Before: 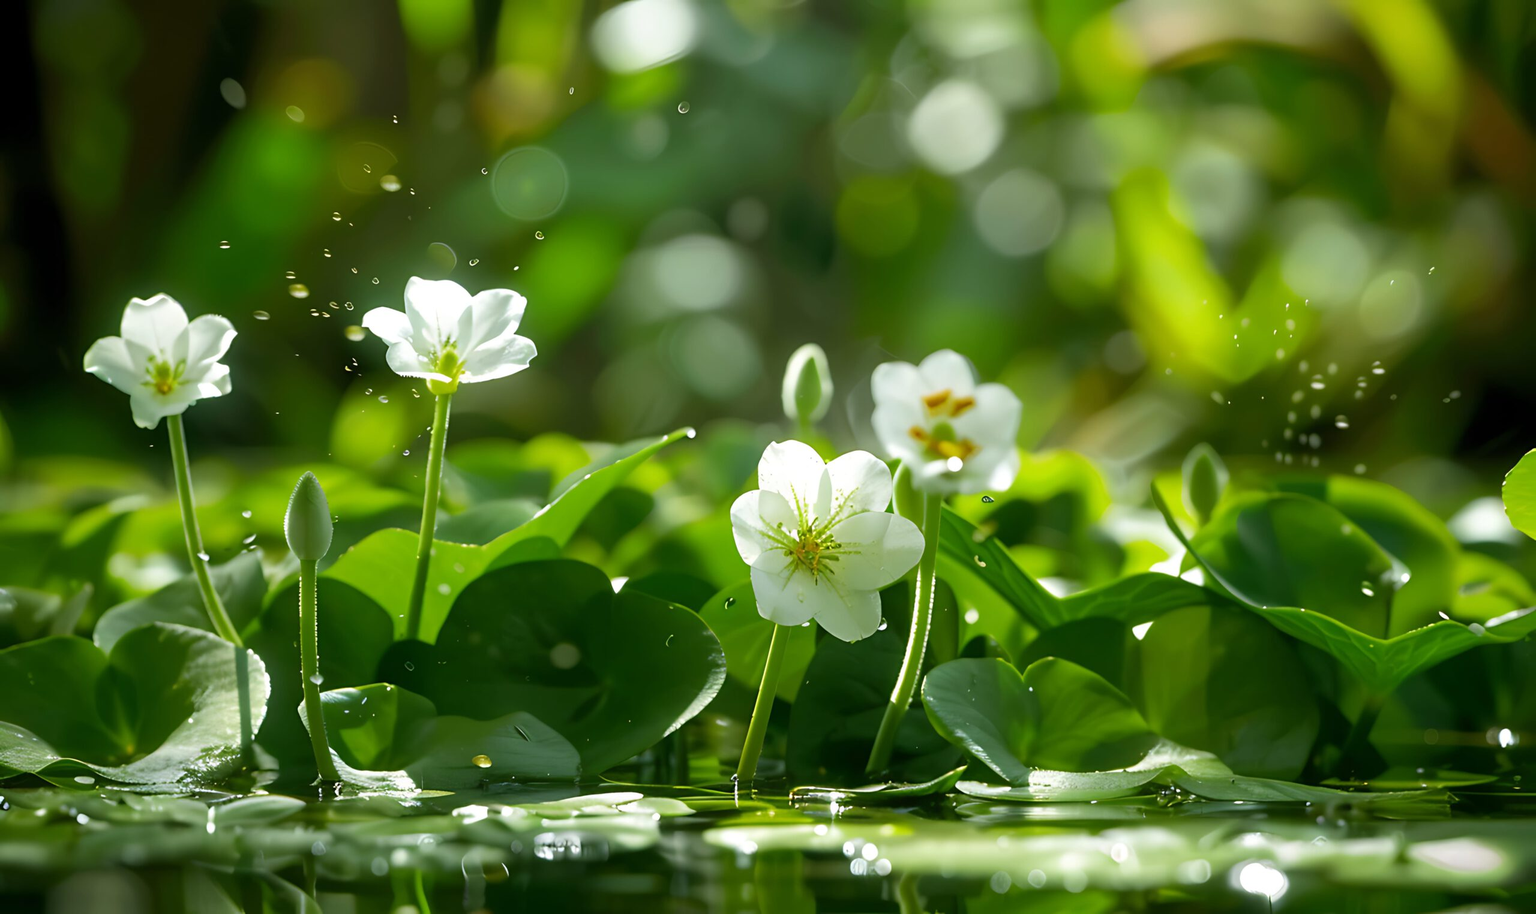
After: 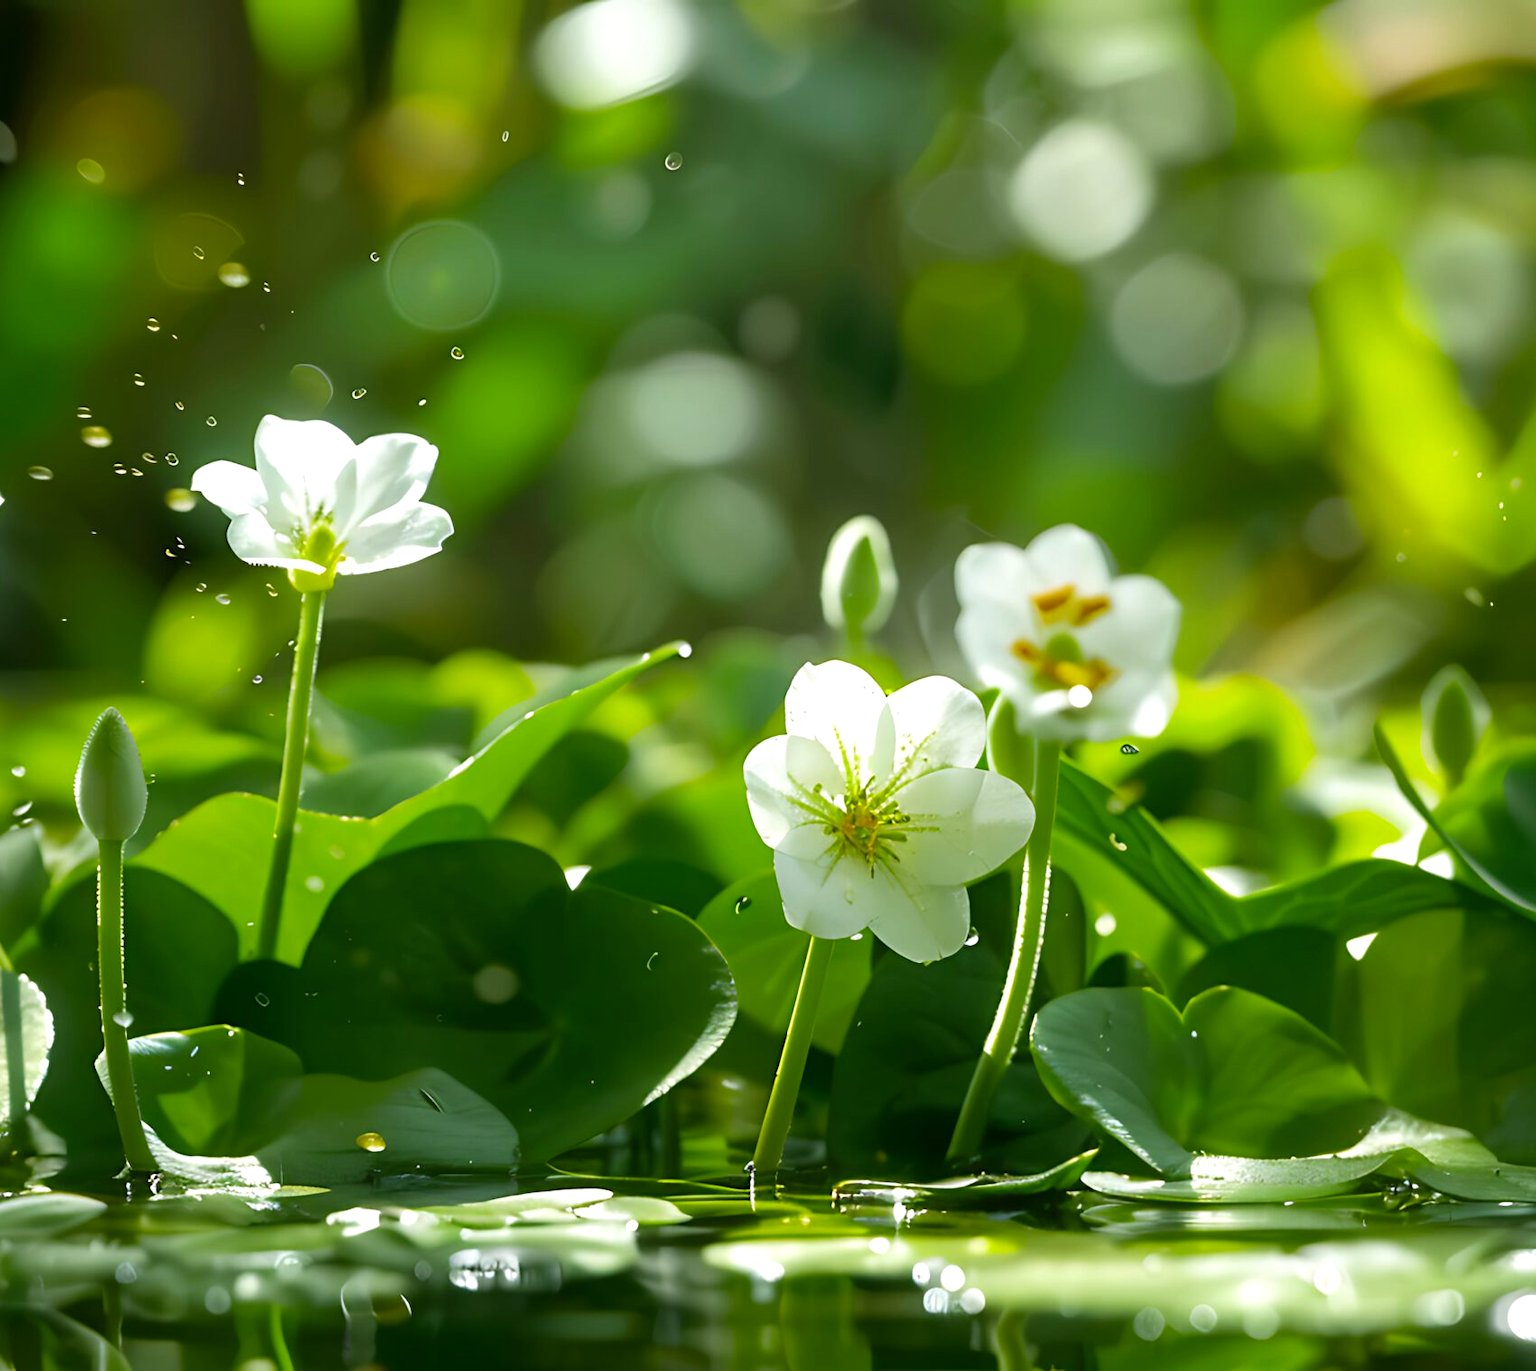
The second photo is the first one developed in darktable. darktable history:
color balance rgb: highlights gain › chroma 0.188%, highlights gain › hue 330.29°, perceptual saturation grading › global saturation 0.505%, perceptual brilliance grading › global brilliance 4.374%, global vibrance 20%
crop and rotate: left 15.278%, right 18.024%
